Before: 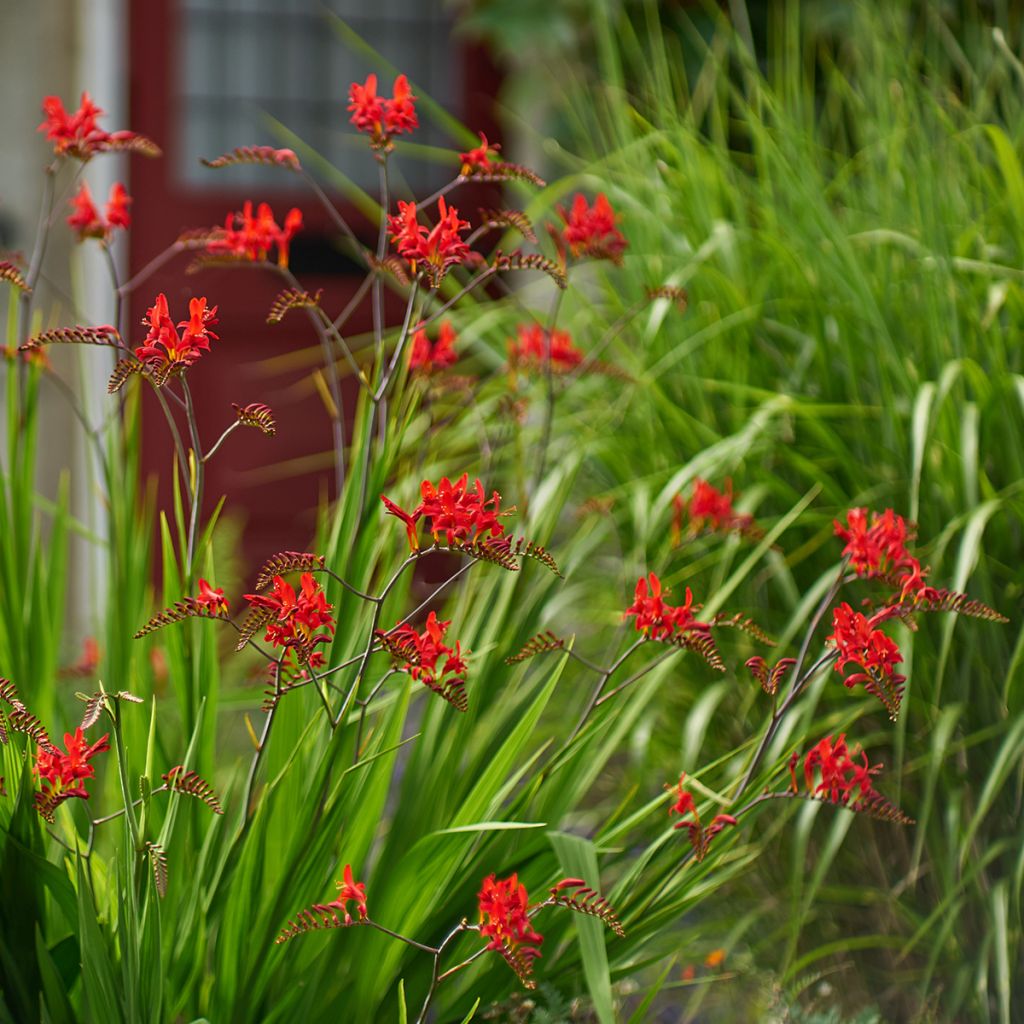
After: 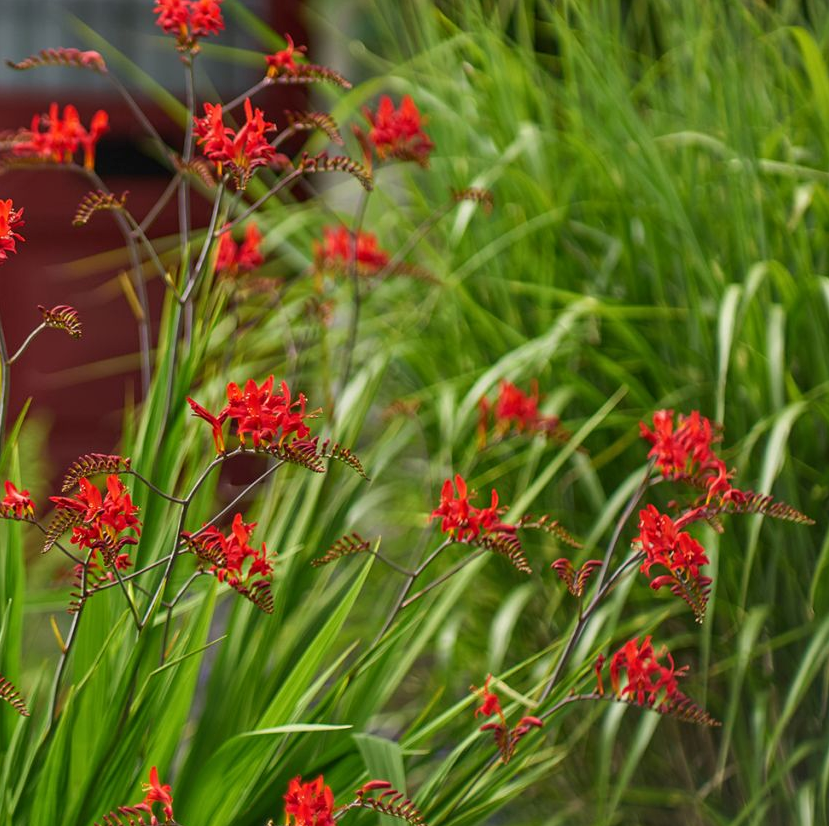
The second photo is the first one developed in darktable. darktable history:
local contrast: detail 110%
crop: left 18.981%, top 9.643%, right 0%, bottom 9.602%
